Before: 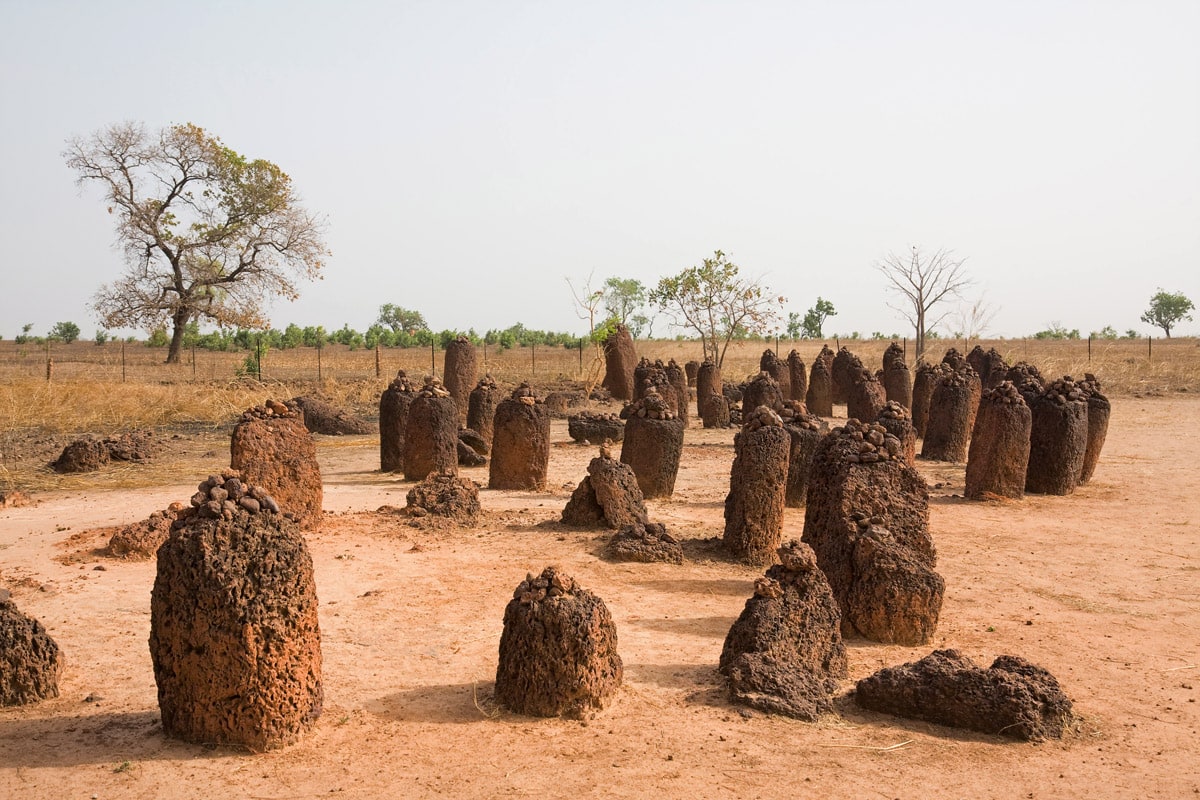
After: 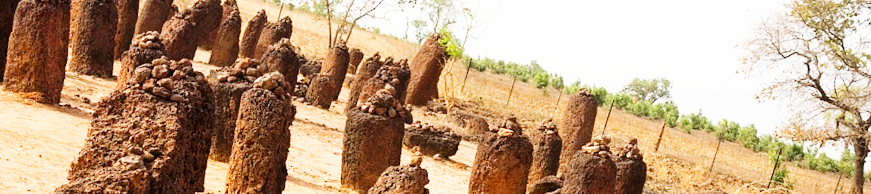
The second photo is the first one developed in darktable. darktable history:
crop and rotate: angle 16.12°, top 30.835%, bottom 35.653%
base curve: curves: ch0 [(0, 0.003) (0.001, 0.002) (0.006, 0.004) (0.02, 0.022) (0.048, 0.086) (0.094, 0.234) (0.162, 0.431) (0.258, 0.629) (0.385, 0.8) (0.548, 0.918) (0.751, 0.988) (1, 1)], preserve colors none
